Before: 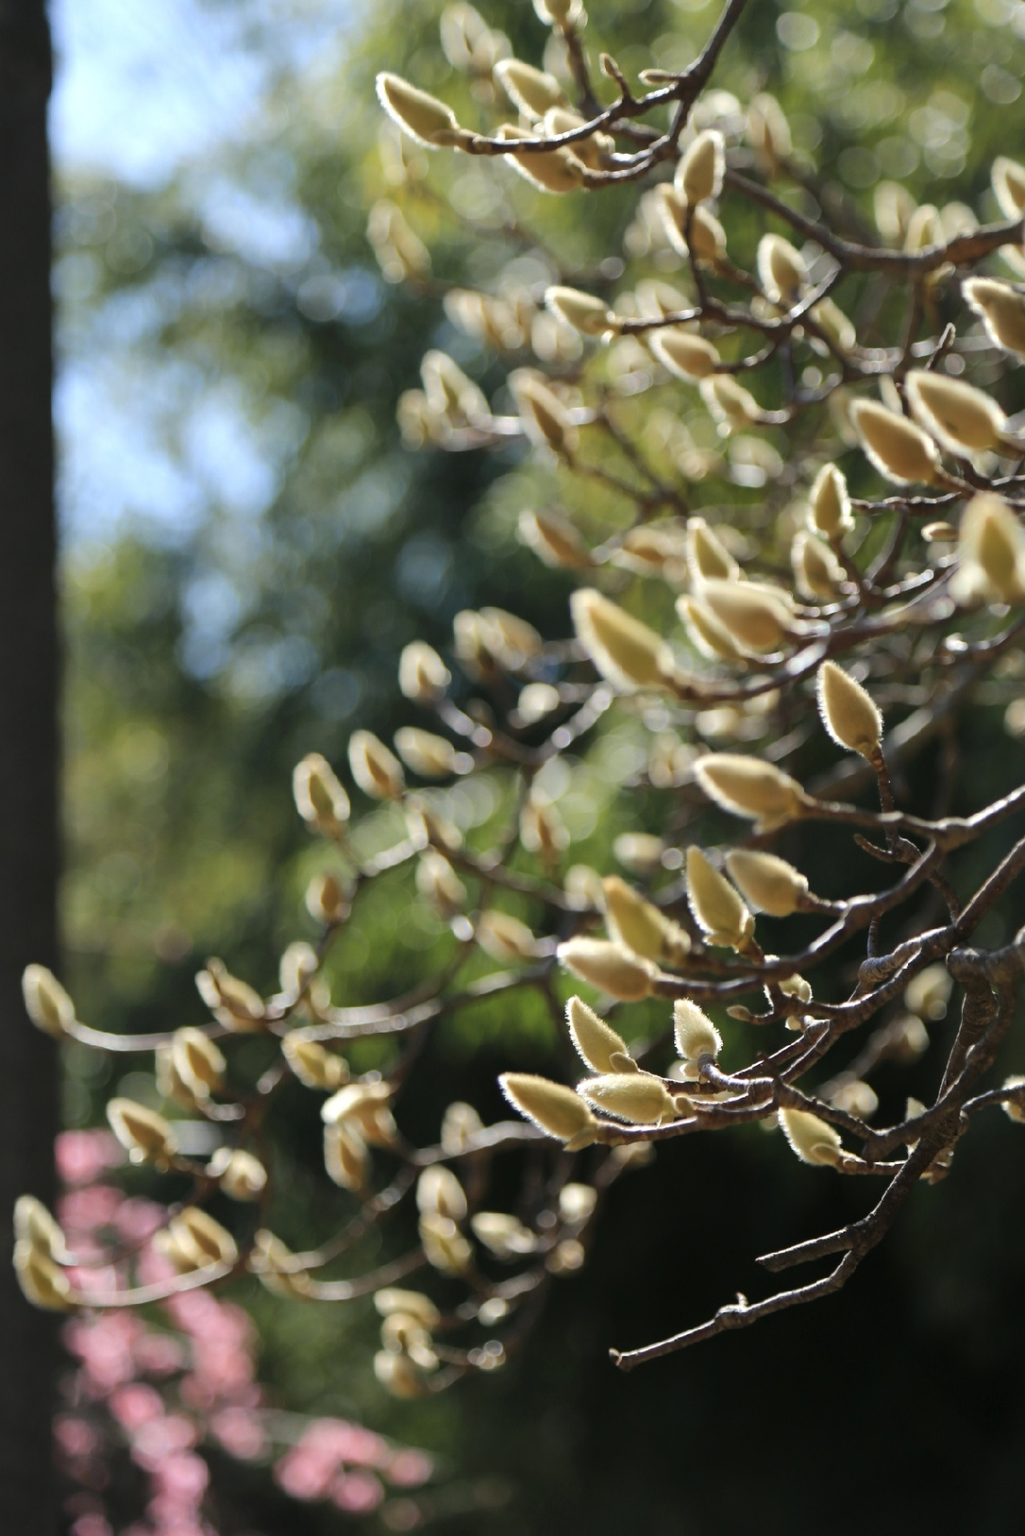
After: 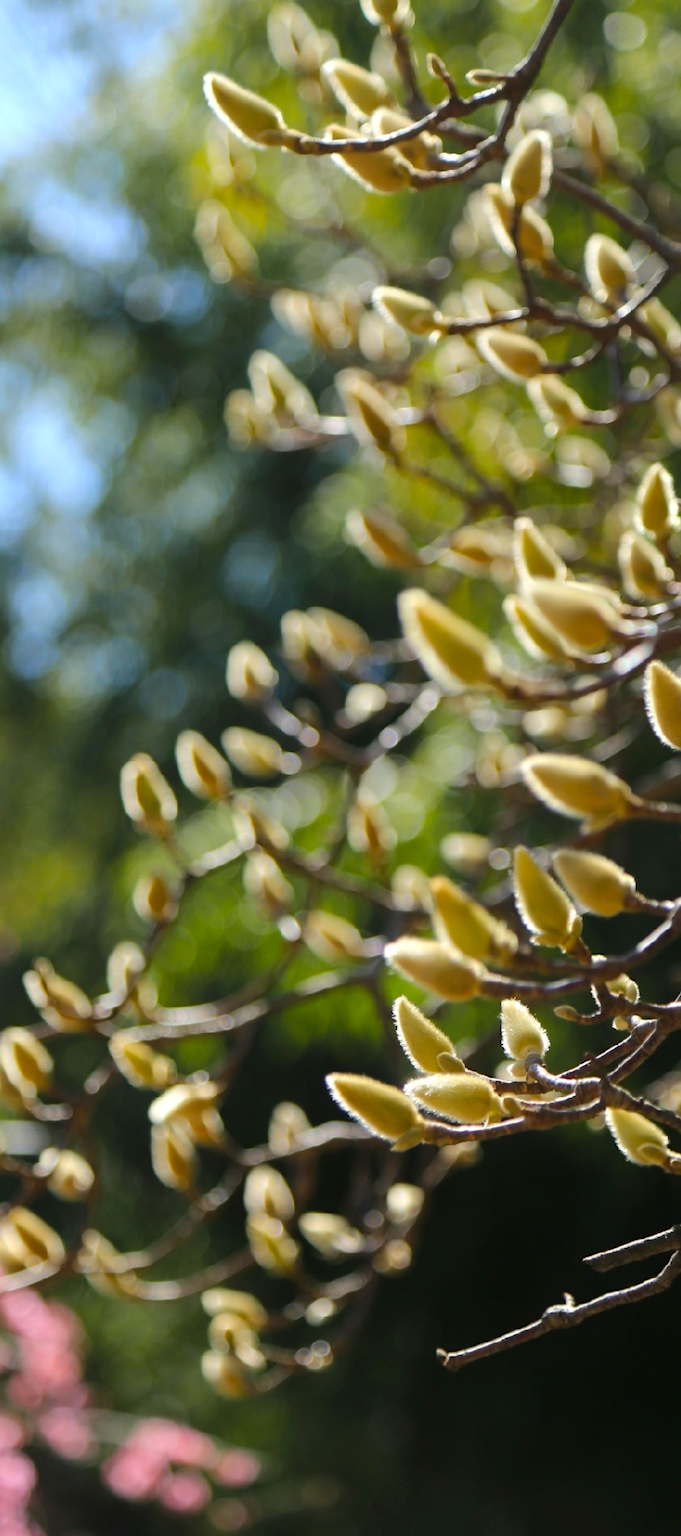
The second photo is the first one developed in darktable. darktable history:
crop: left 16.899%, right 16.556%
color balance rgb: perceptual saturation grading › global saturation 30%, global vibrance 20%
bloom: size 9%, threshold 100%, strength 7%
